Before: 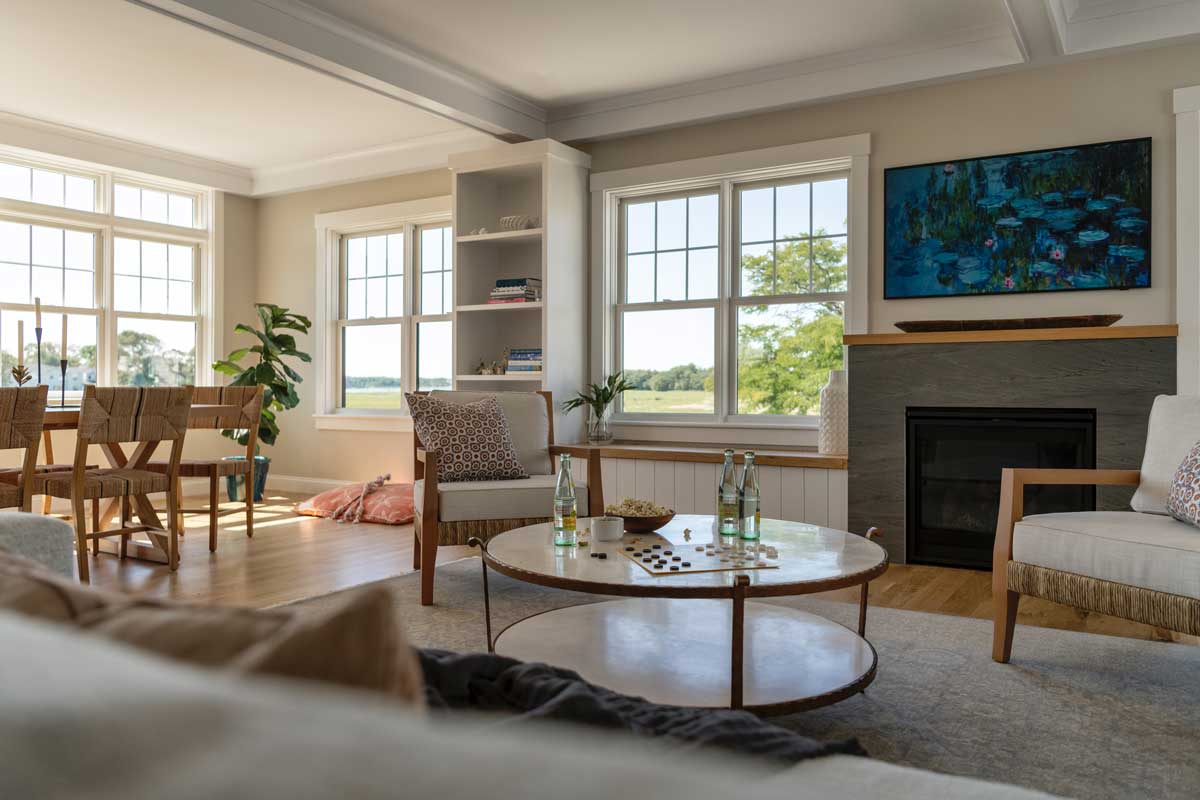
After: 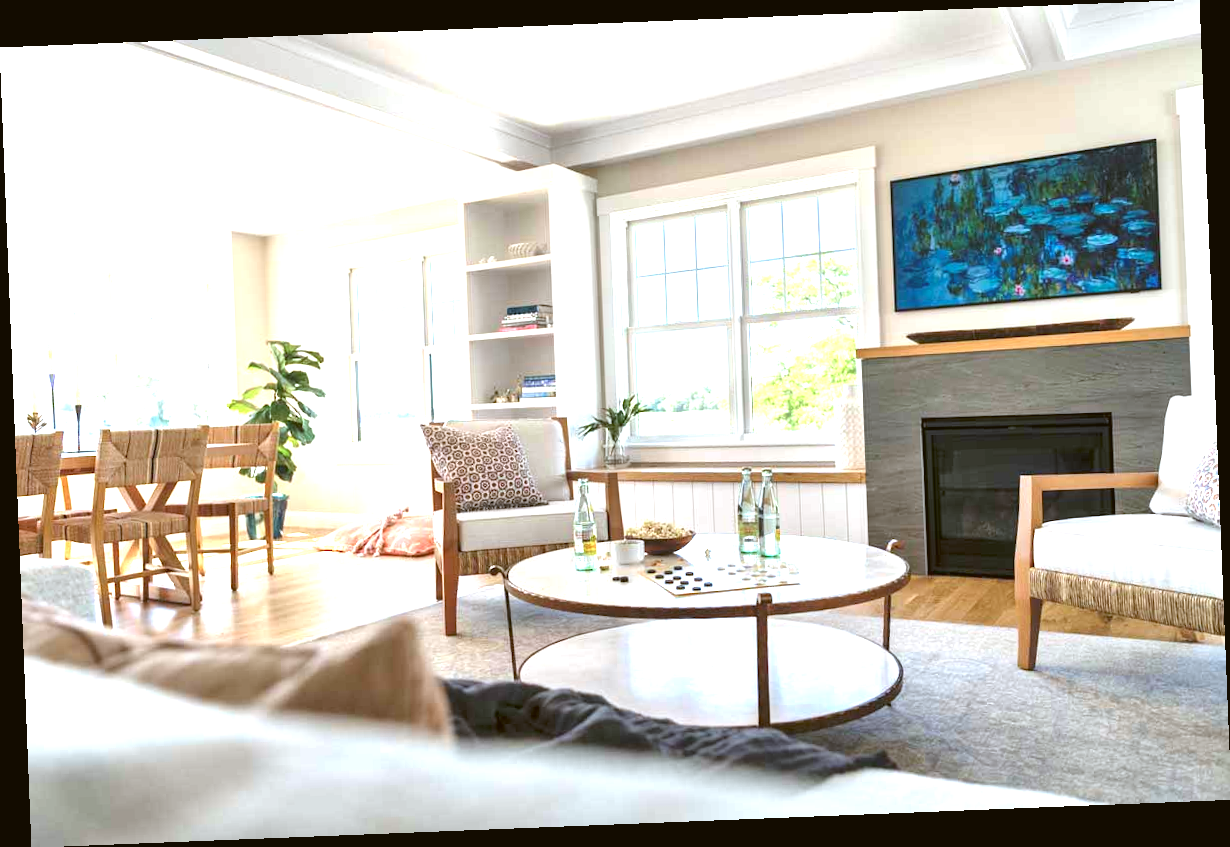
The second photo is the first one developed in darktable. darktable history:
rotate and perspective: rotation -2.29°, automatic cropping off
color balance: lift [1.004, 1.002, 1.002, 0.998], gamma [1, 1.007, 1.002, 0.993], gain [1, 0.977, 1.013, 1.023], contrast -3.64%
exposure: exposure 2.04 EV, compensate highlight preservation false
color calibration: illuminant as shot in camera, x 0.358, y 0.373, temperature 4628.91 K
